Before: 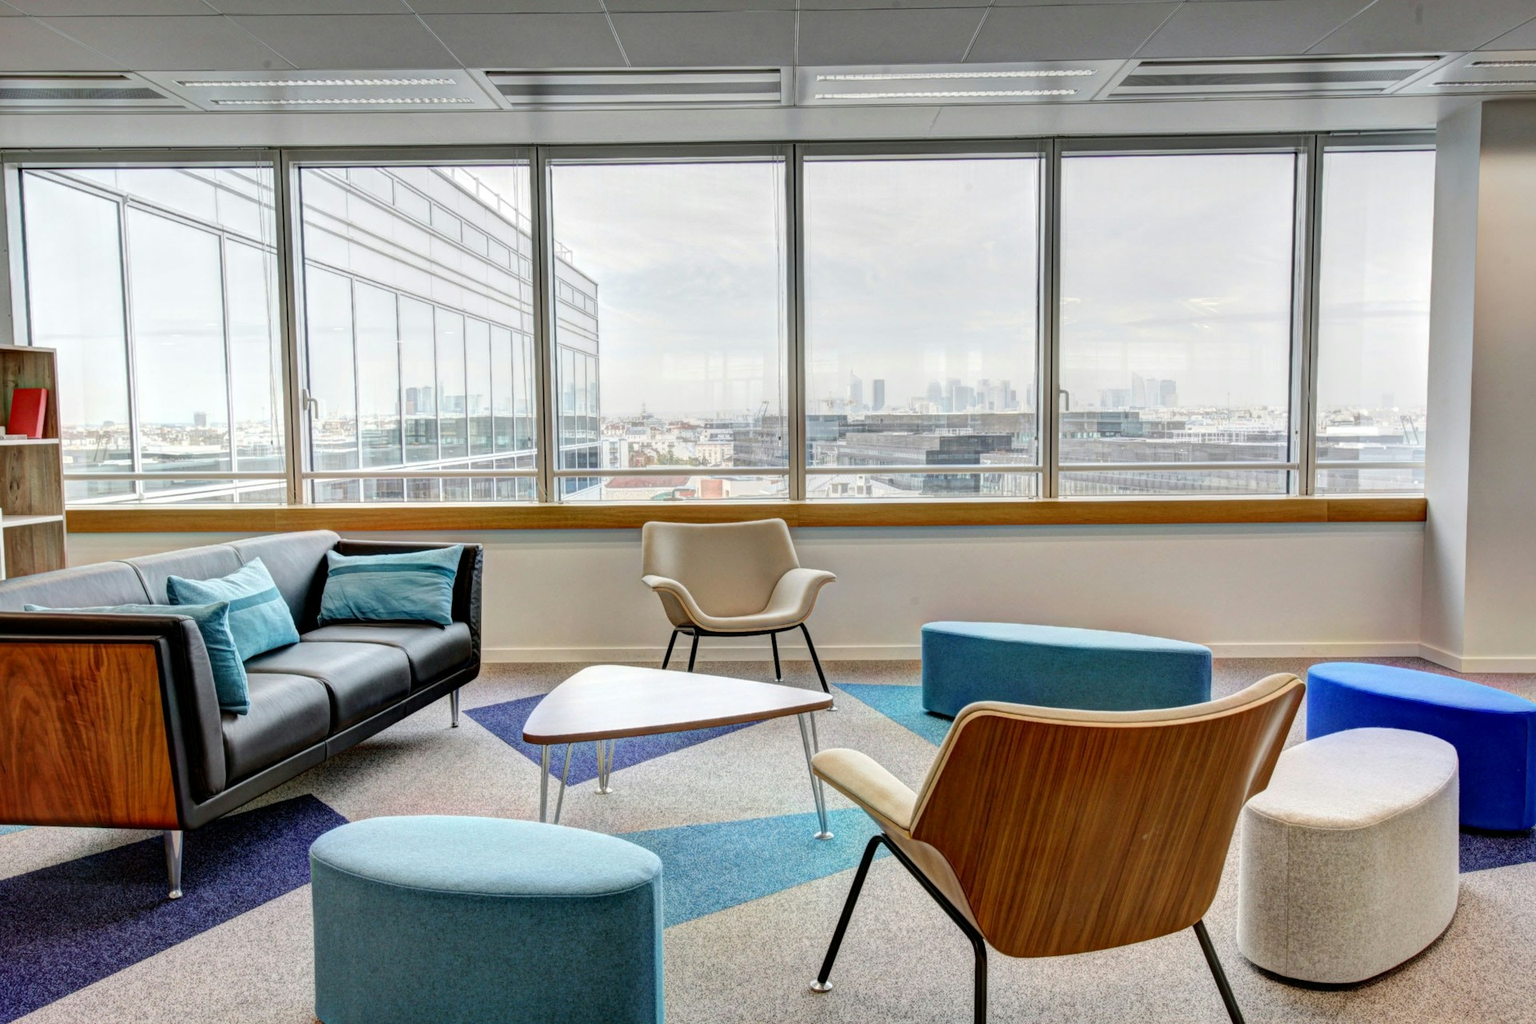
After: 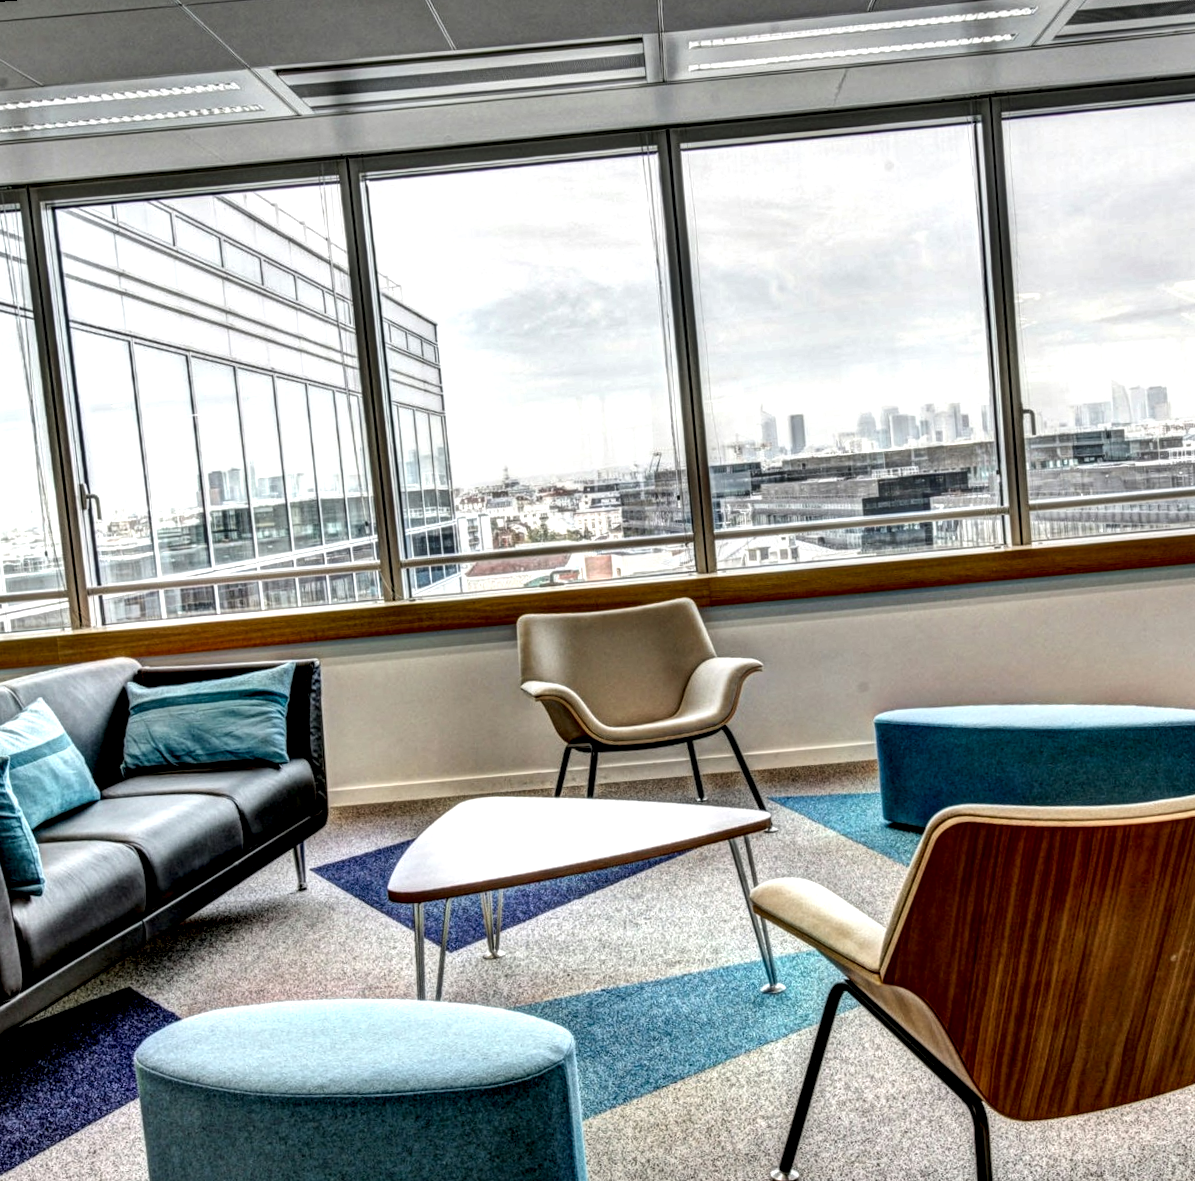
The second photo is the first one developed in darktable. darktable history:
shadows and highlights: soften with gaussian
local contrast: detail 203%
crop and rotate: left 12.673%, right 20.66%
rotate and perspective: rotation -4.57°, crop left 0.054, crop right 0.944, crop top 0.087, crop bottom 0.914
